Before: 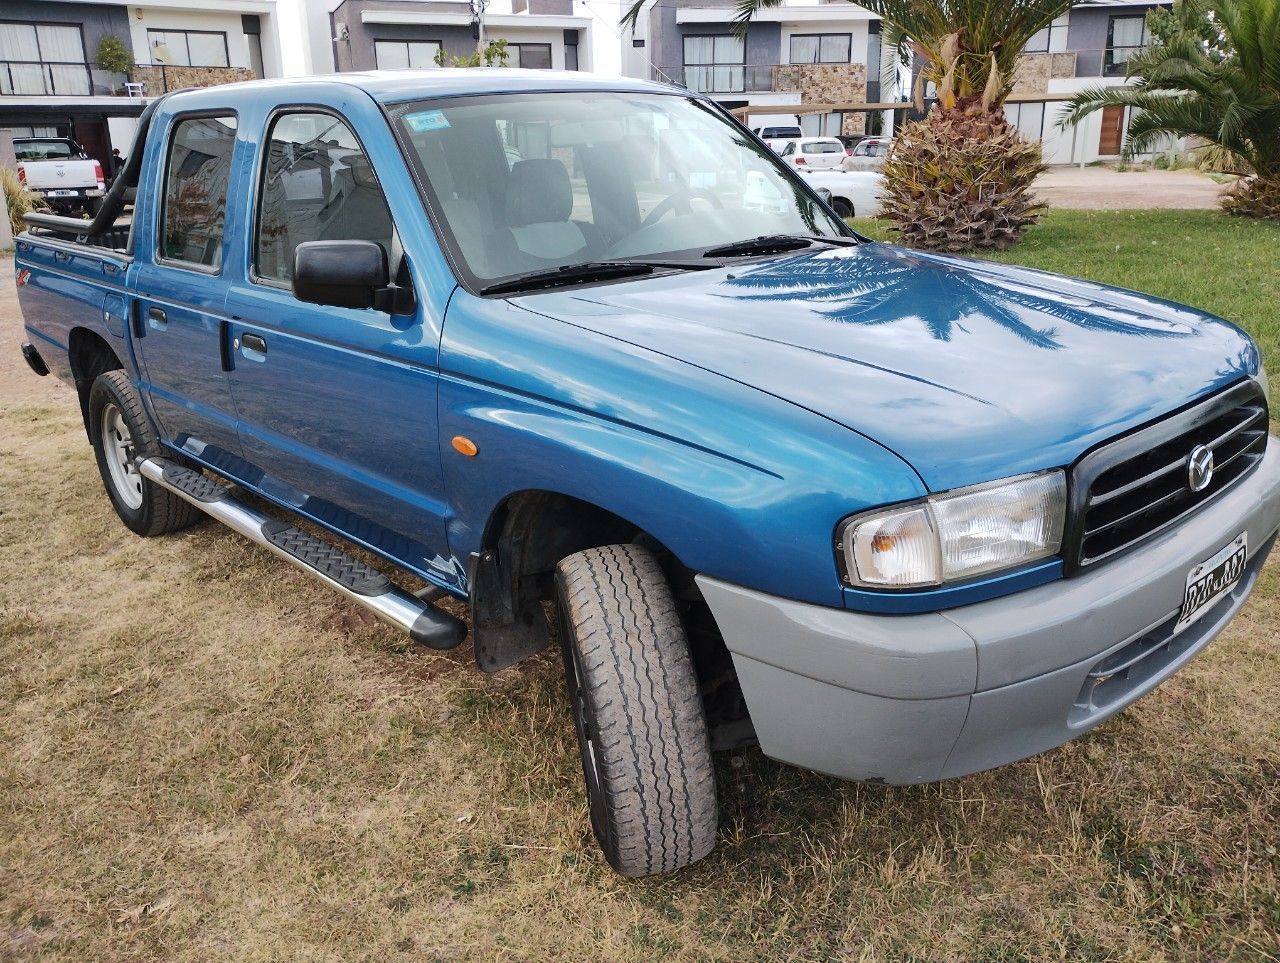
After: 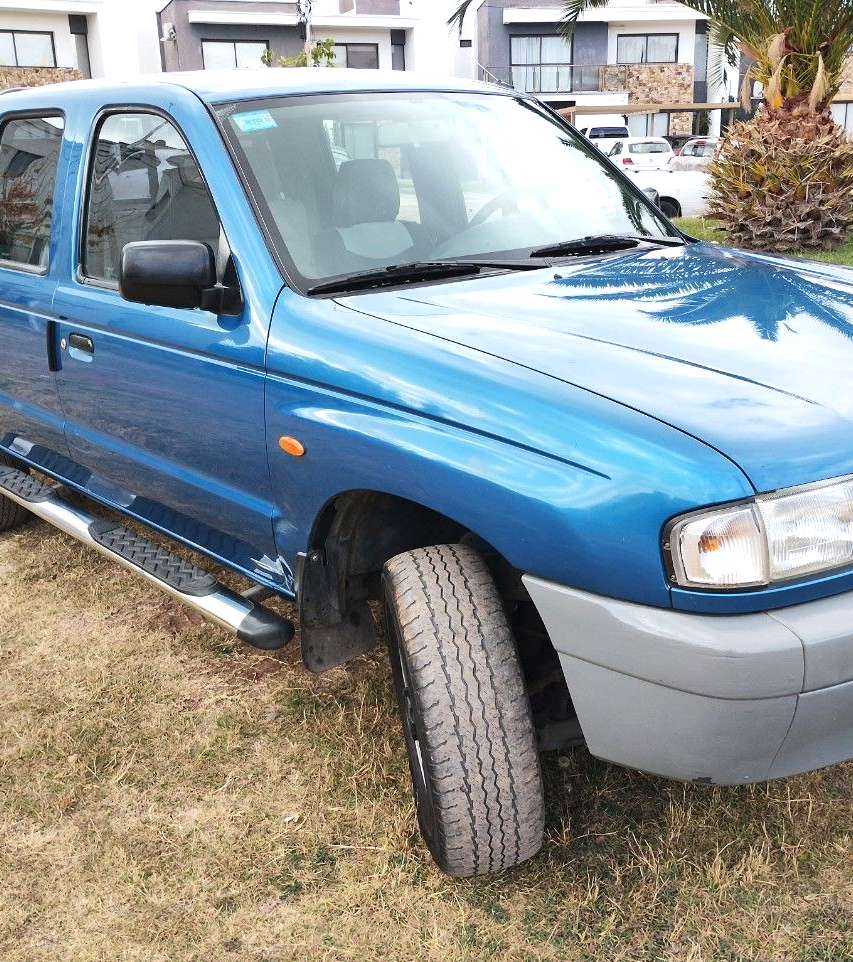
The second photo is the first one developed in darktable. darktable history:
exposure: exposure 0.556 EV, compensate highlight preservation false
crop and rotate: left 13.537%, right 19.796%
